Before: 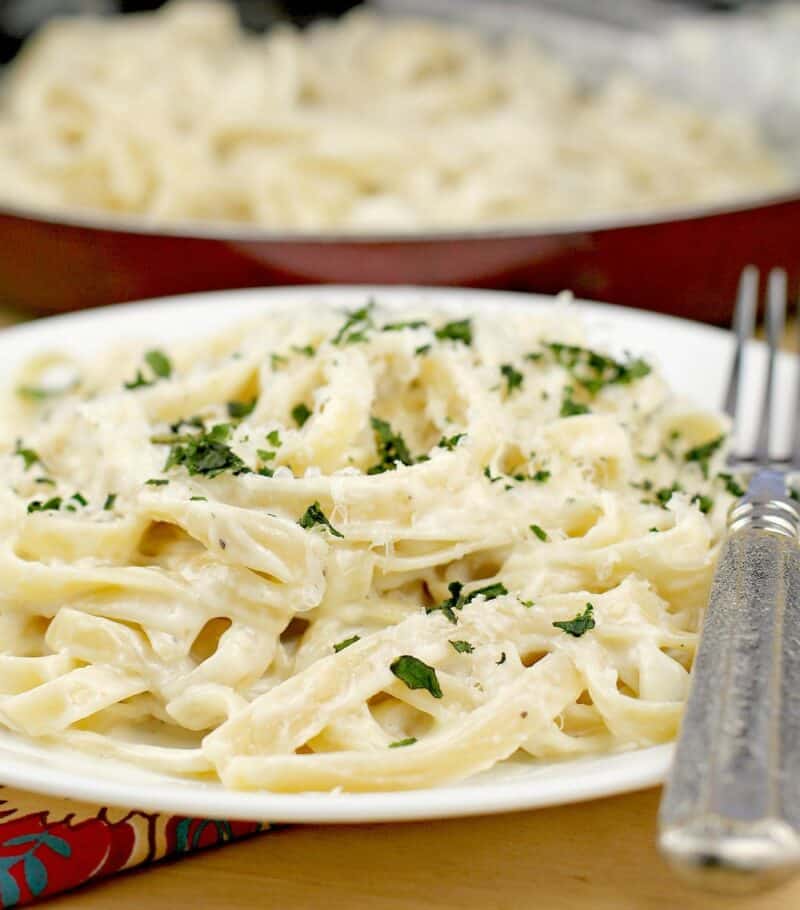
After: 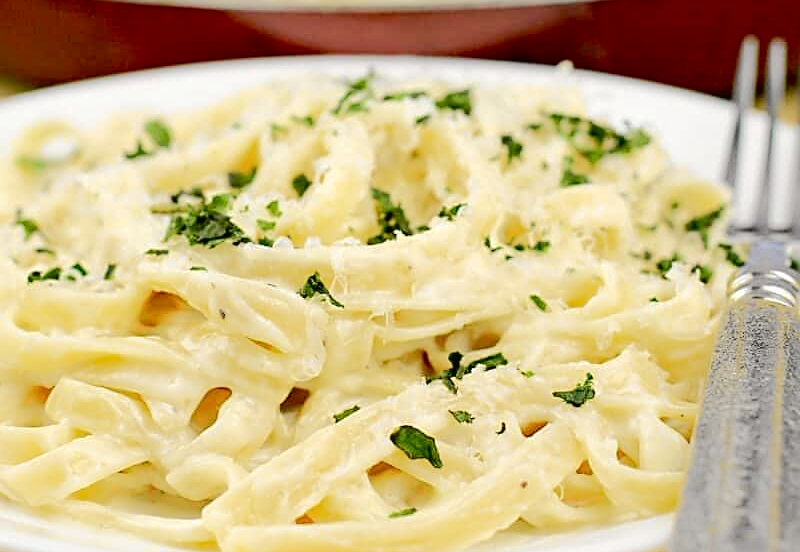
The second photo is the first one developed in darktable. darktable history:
crop and rotate: top 25.357%, bottom 13.942%
tone curve: curves: ch0 [(0, 0.019) (0.066, 0.054) (0.184, 0.184) (0.369, 0.417) (0.501, 0.586) (0.617, 0.71) (0.743, 0.787) (0.997, 0.997)]; ch1 [(0, 0) (0.187, 0.156) (0.388, 0.372) (0.437, 0.428) (0.474, 0.472) (0.499, 0.5) (0.521, 0.514) (0.548, 0.567) (0.6, 0.629) (0.82, 0.831) (1, 1)]; ch2 [(0, 0) (0.234, 0.227) (0.352, 0.372) (0.459, 0.484) (0.5, 0.505) (0.518, 0.516) (0.529, 0.541) (0.56, 0.594) (0.607, 0.644) (0.74, 0.771) (0.858, 0.873) (0.999, 0.994)], color space Lab, independent channels, preserve colors none
sharpen: on, module defaults
